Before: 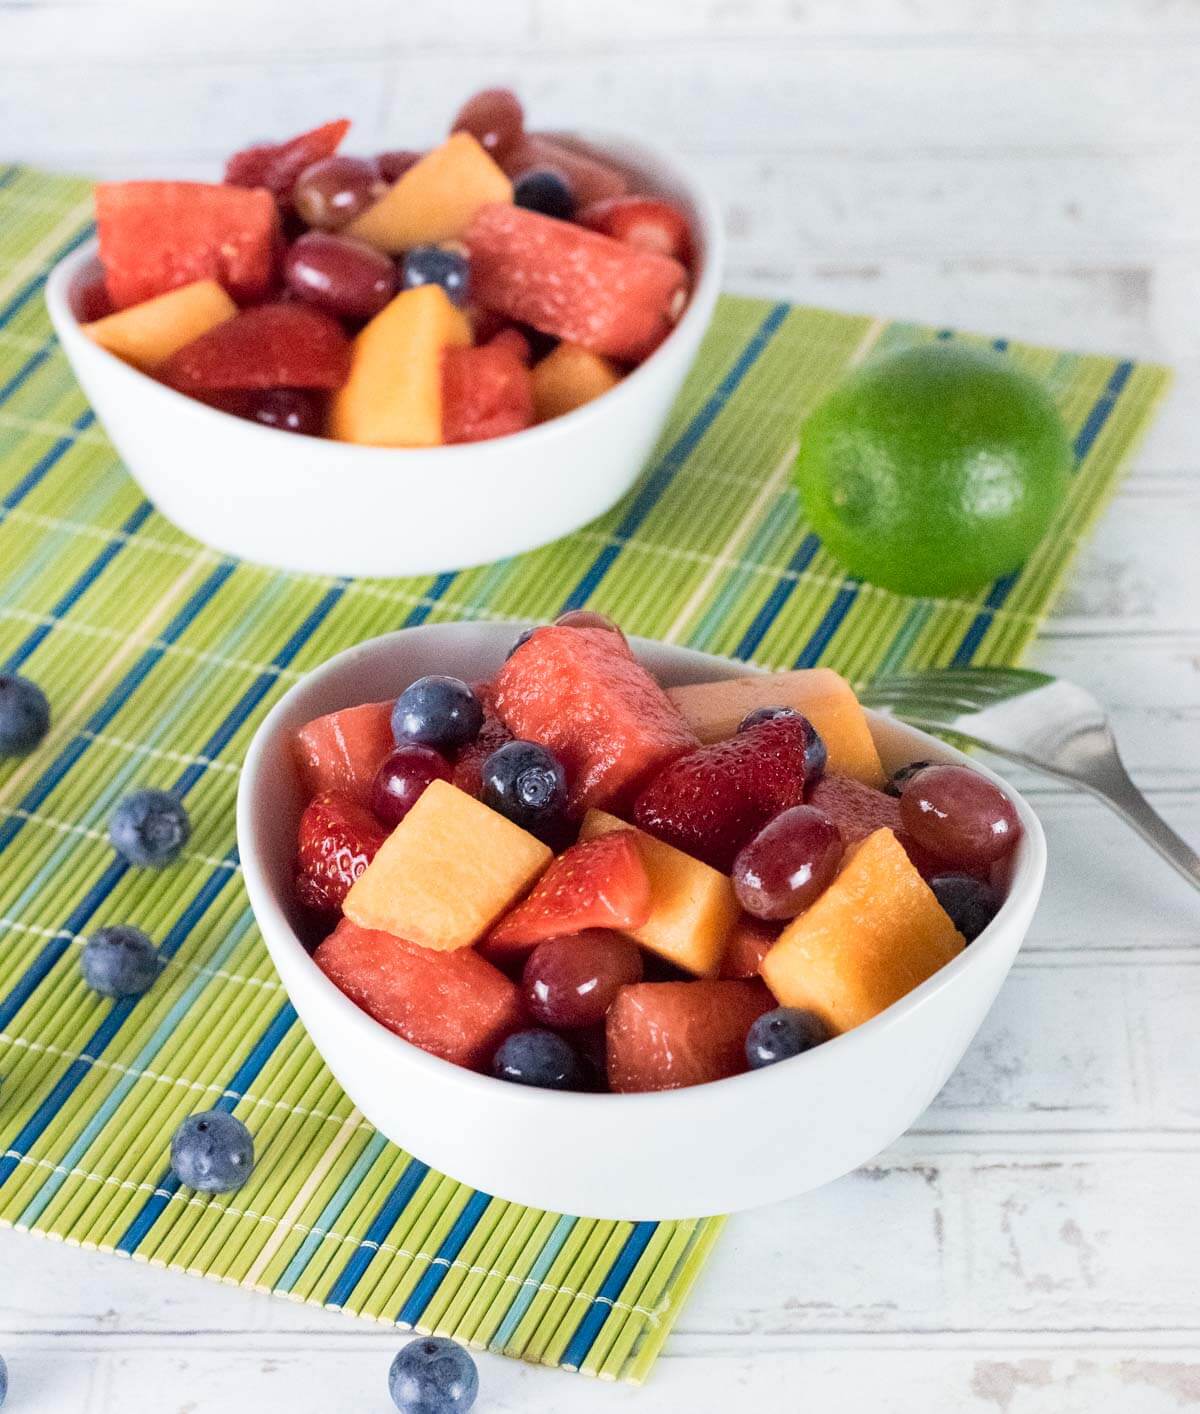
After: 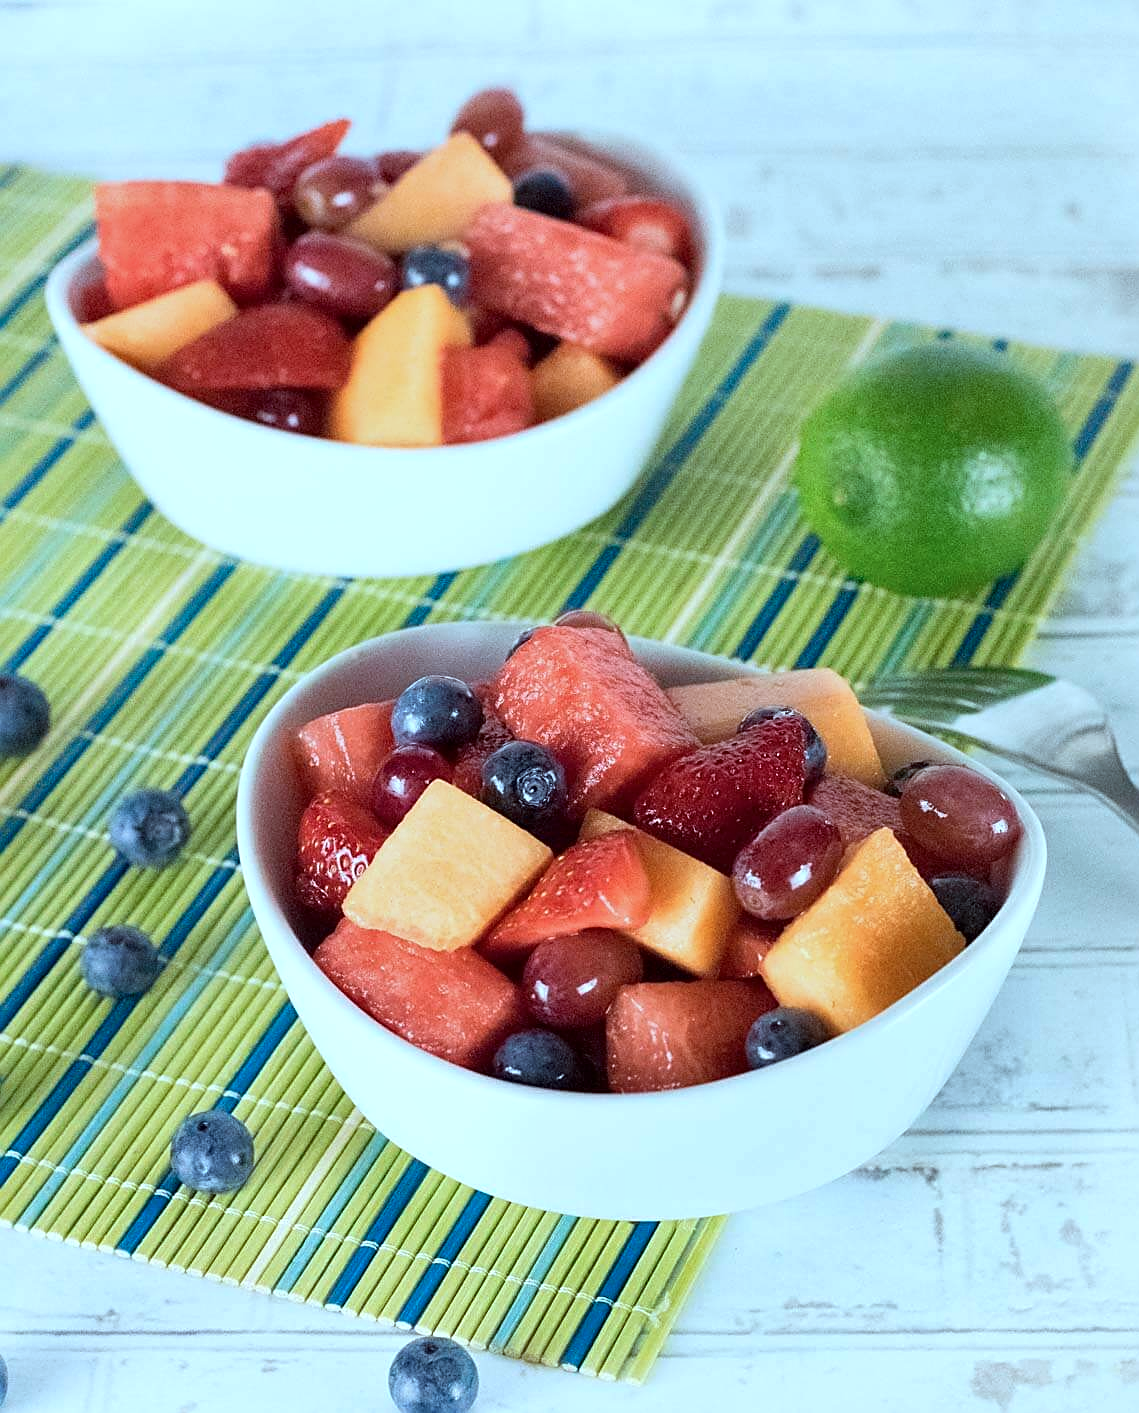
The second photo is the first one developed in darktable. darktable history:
crop and rotate: left 0%, right 5.08%
sharpen: on, module defaults
color correction: highlights a* -11.24, highlights b* -15.26
local contrast: mode bilateral grid, contrast 21, coarseness 49, detail 119%, midtone range 0.2
